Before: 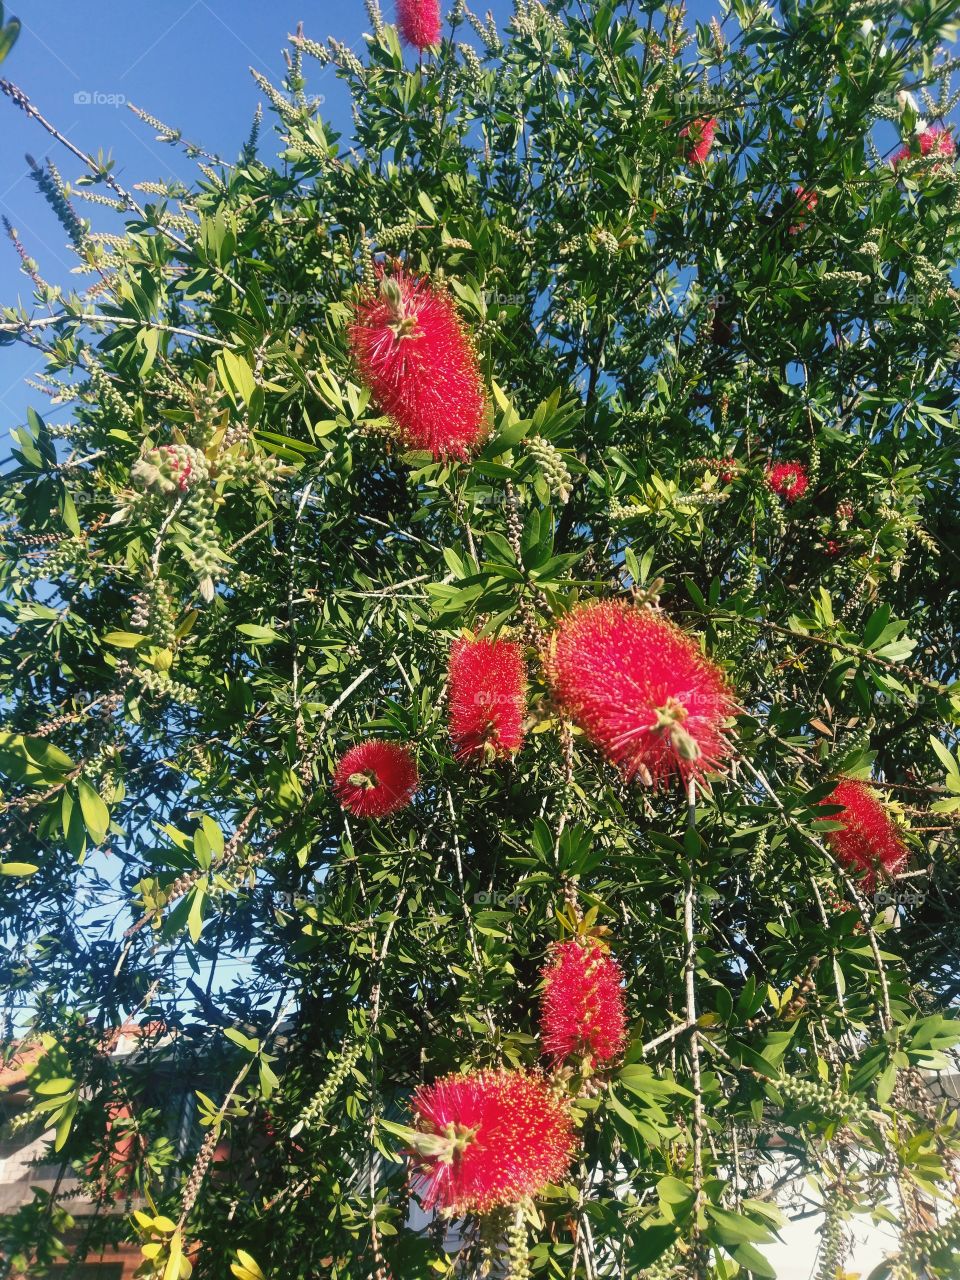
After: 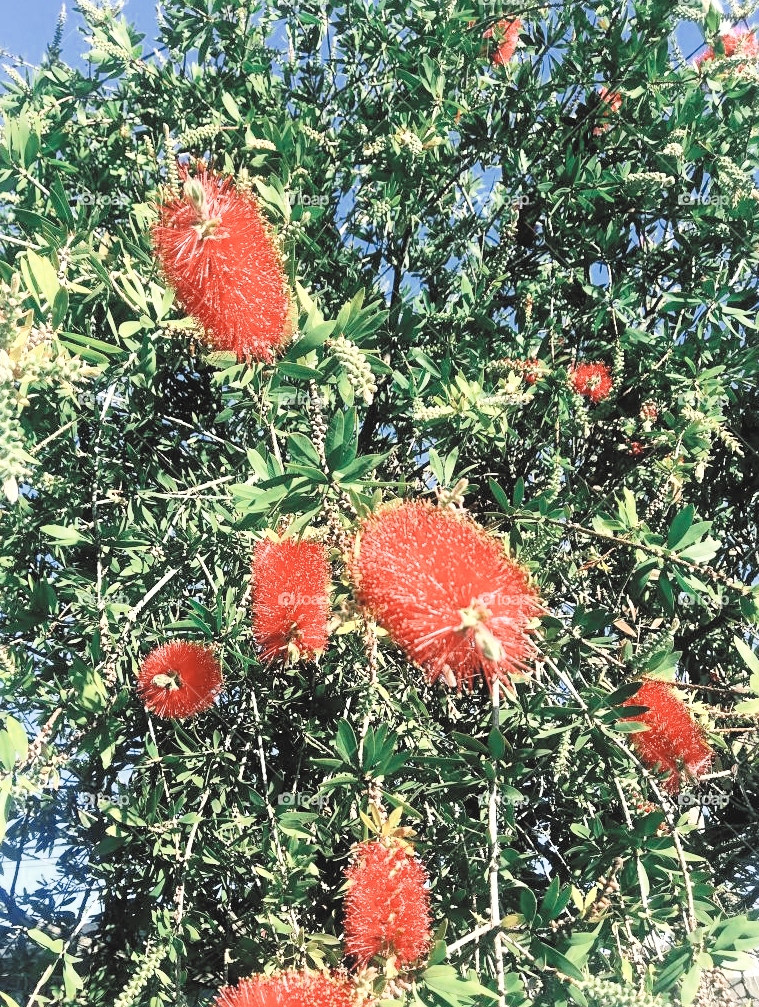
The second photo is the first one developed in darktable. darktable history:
local contrast: highlights 105%, shadows 102%, detail 119%, midtone range 0.2
filmic rgb: black relative exposure -6.05 EV, white relative exposure 6.95 EV, hardness 2.24
crop and rotate: left 20.445%, top 7.75%, right 0.407%, bottom 13.523%
contrast brightness saturation: contrast 0.384, brightness 0.532
color zones: curves: ch0 [(0, 0.5) (0.125, 0.4) (0.25, 0.5) (0.375, 0.4) (0.5, 0.4) (0.625, 0.35) (0.75, 0.35) (0.875, 0.5)]; ch1 [(0, 0.35) (0.125, 0.45) (0.25, 0.35) (0.375, 0.35) (0.5, 0.35) (0.625, 0.35) (0.75, 0.45) (0.875, 0.35)]; ch2 [(0, 0.6) (0.125, 0.5) (0.25, 0.5) (0.375, 0.6) (0.5, 0.6) (0.625, 0.5) (0.75, 0.5) (0.875, 0.5)]
levels: levels [0, 0.397, 0.955]
sharpen: amount 0.214
